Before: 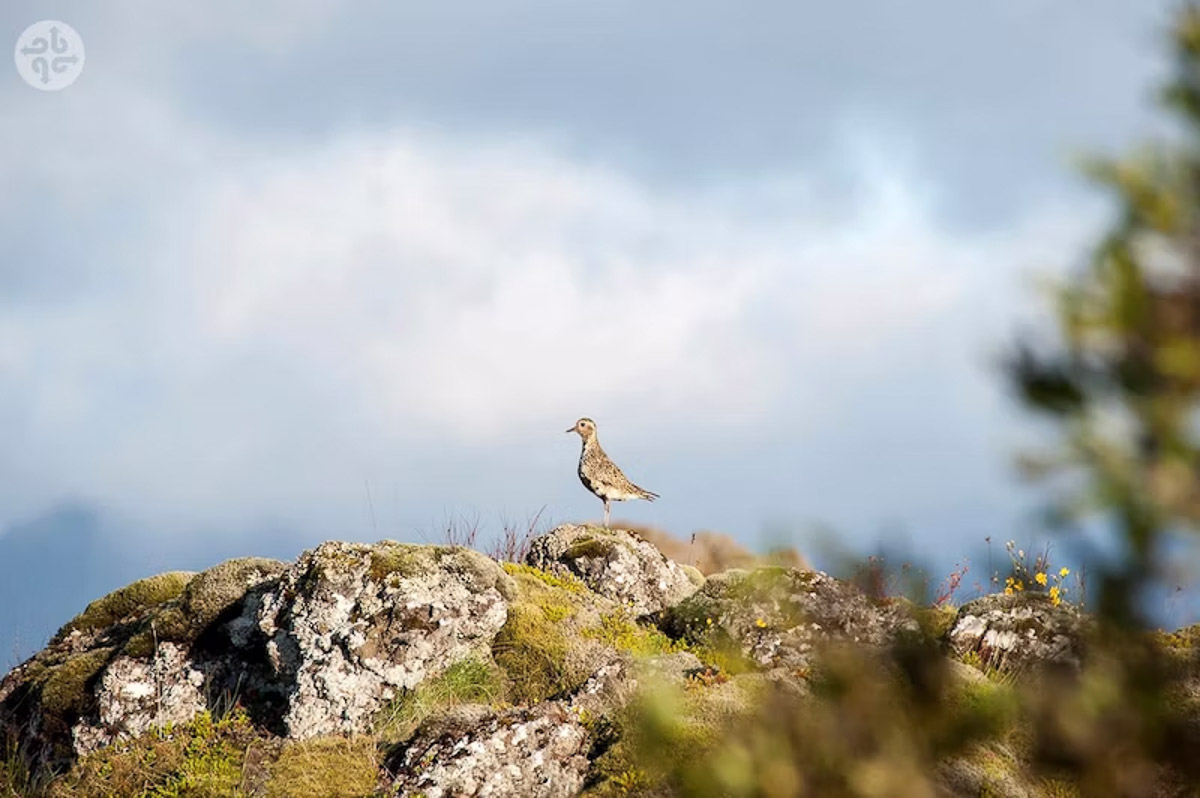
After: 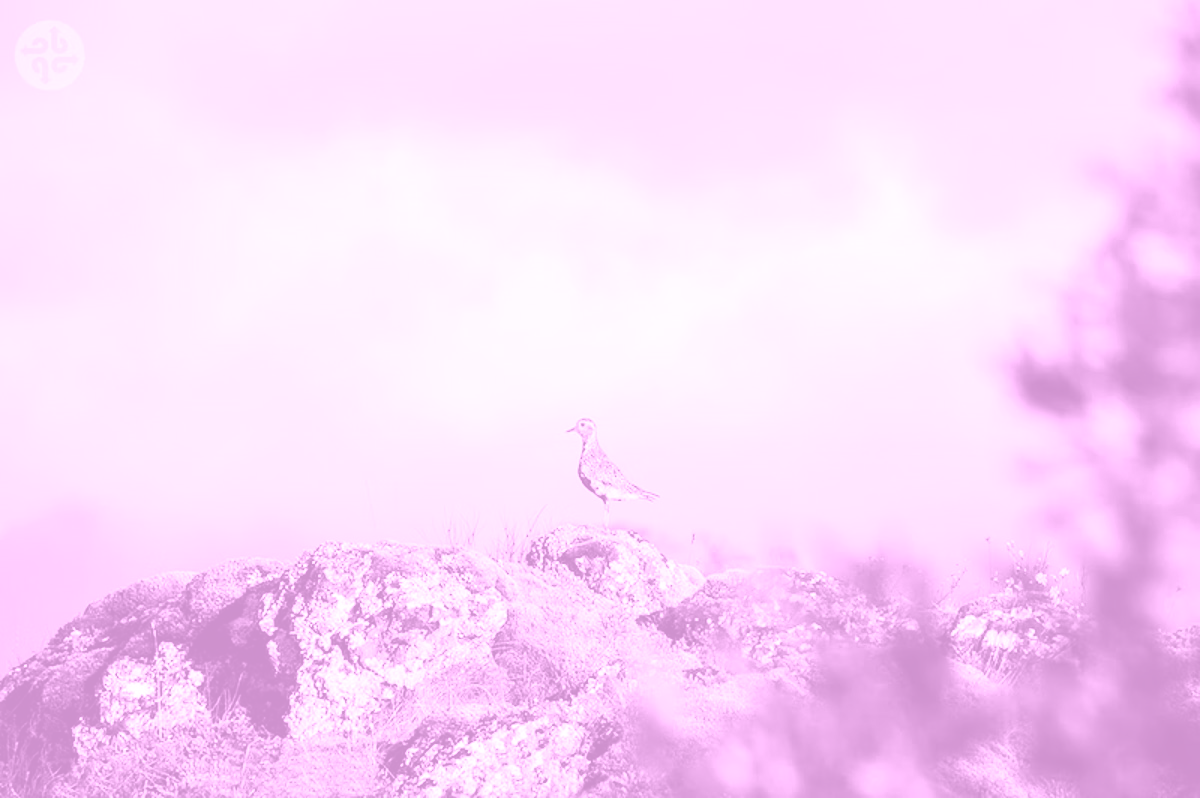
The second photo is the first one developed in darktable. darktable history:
colorize: hue 331.2°, saturation 69%, source mix 30.28%, lightness 69.02%, version 1
tone equalizer: -8 EV -1.08 EV, -7 EV -1.01 EV, -6 EV -0.867 EV, -5 EV -0.578 EV, -3 EV 0.578 EV, -2 EV 0.867 EV, -1 EV 1.01 EV, +0 EV 1.08 EV, edges refinement/feathering 500, mask exposure compensation -1.57 EV, preserve details no
